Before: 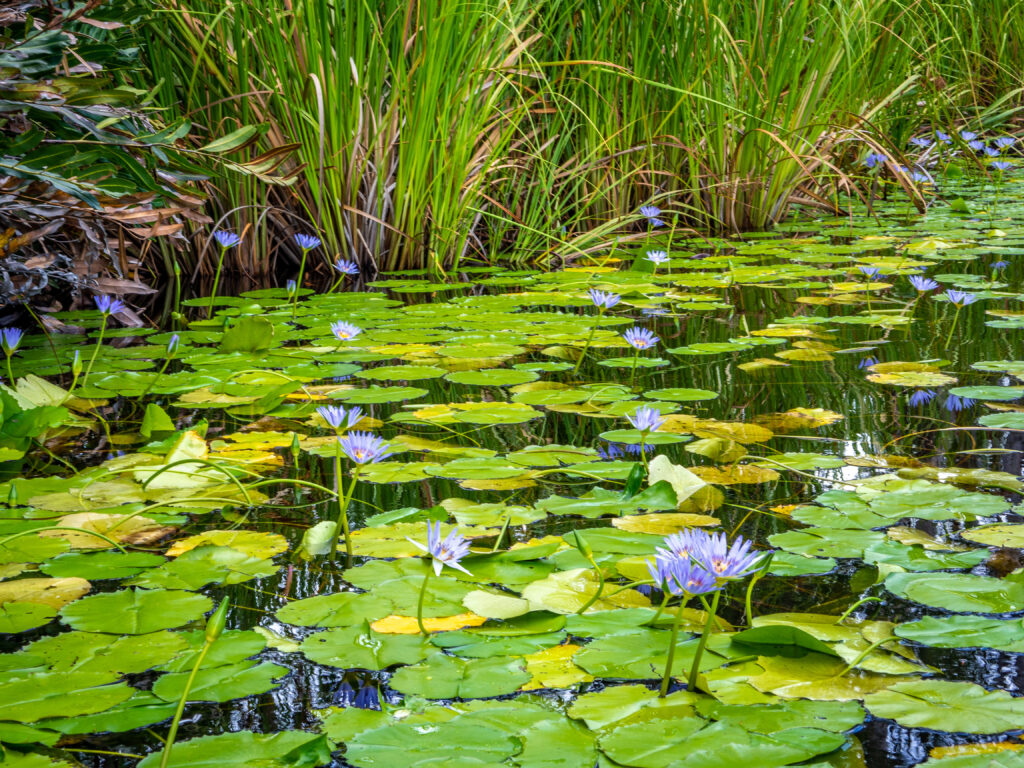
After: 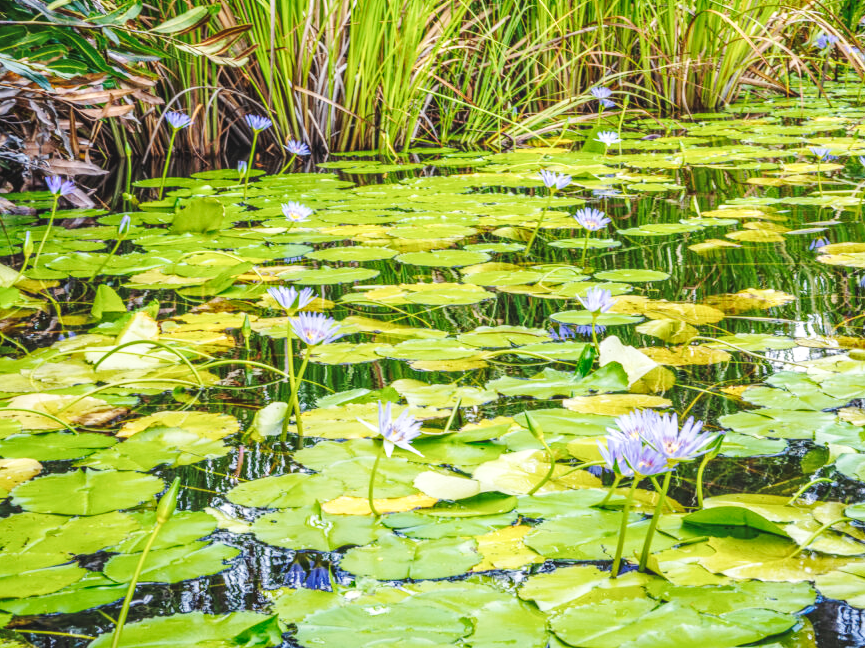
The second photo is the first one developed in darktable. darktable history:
base curve: curves: ch0 [(0, 0.007) (0.028, 0.063) (0.121, 0.311) (0.46, 0.743) (0.859, 0.957) (1, 1)], preserve colors none
local contrast: highlights 0%, shadows 0%, detail 133%
crop and rotate: left 4.842%, top 15.51%, right 10.668%
